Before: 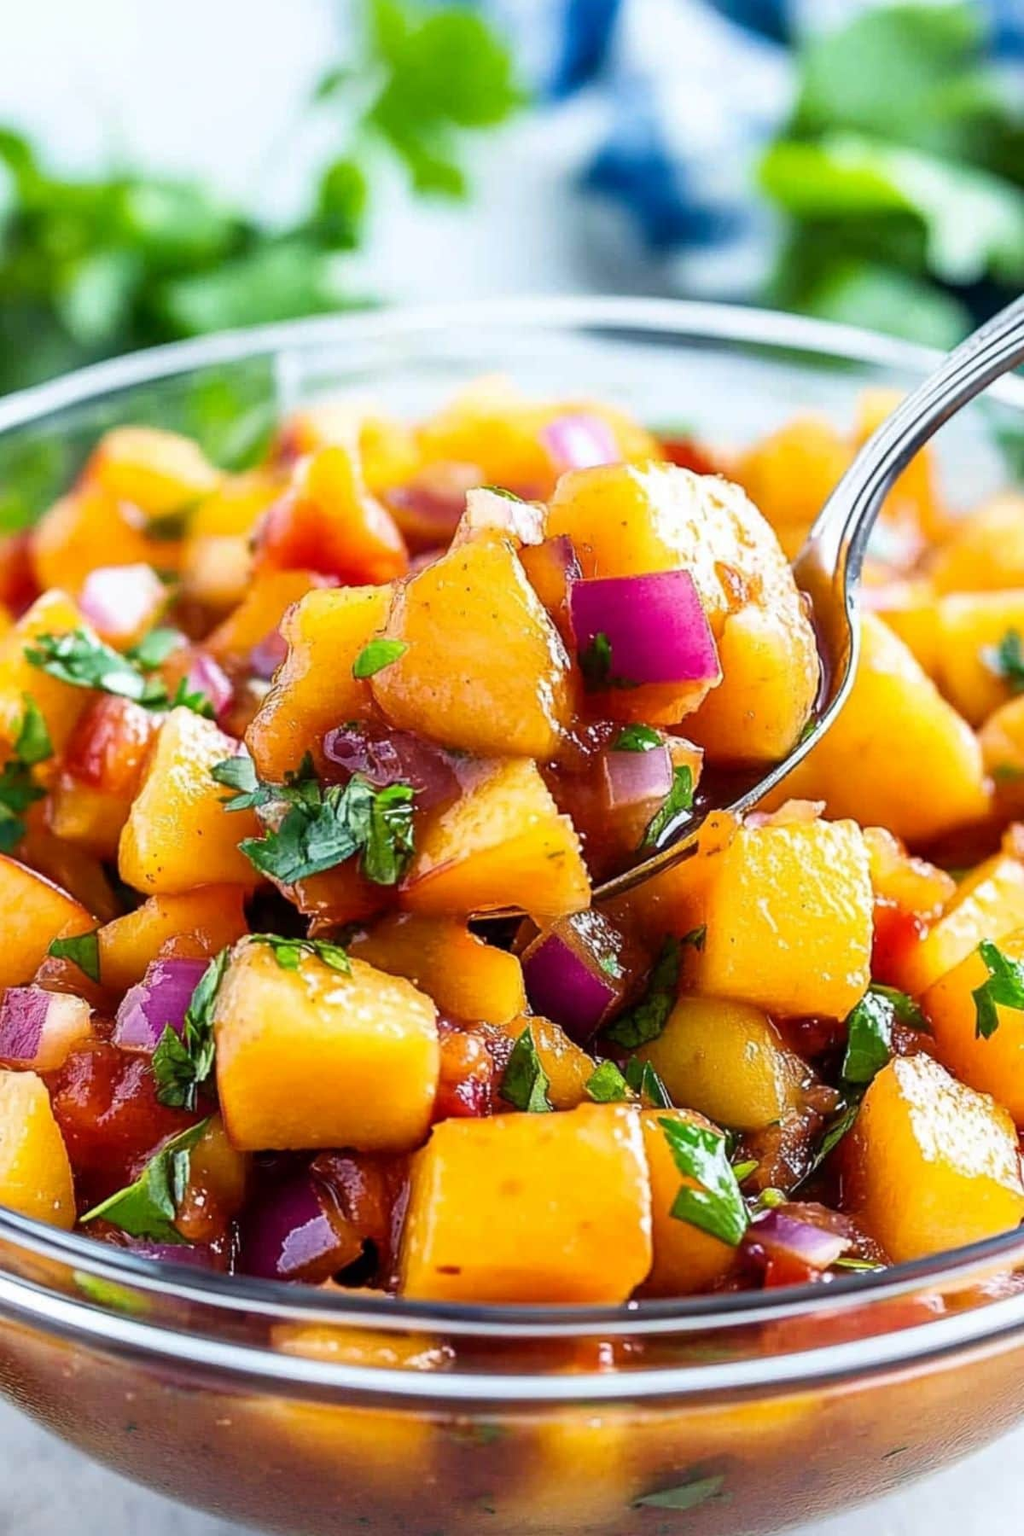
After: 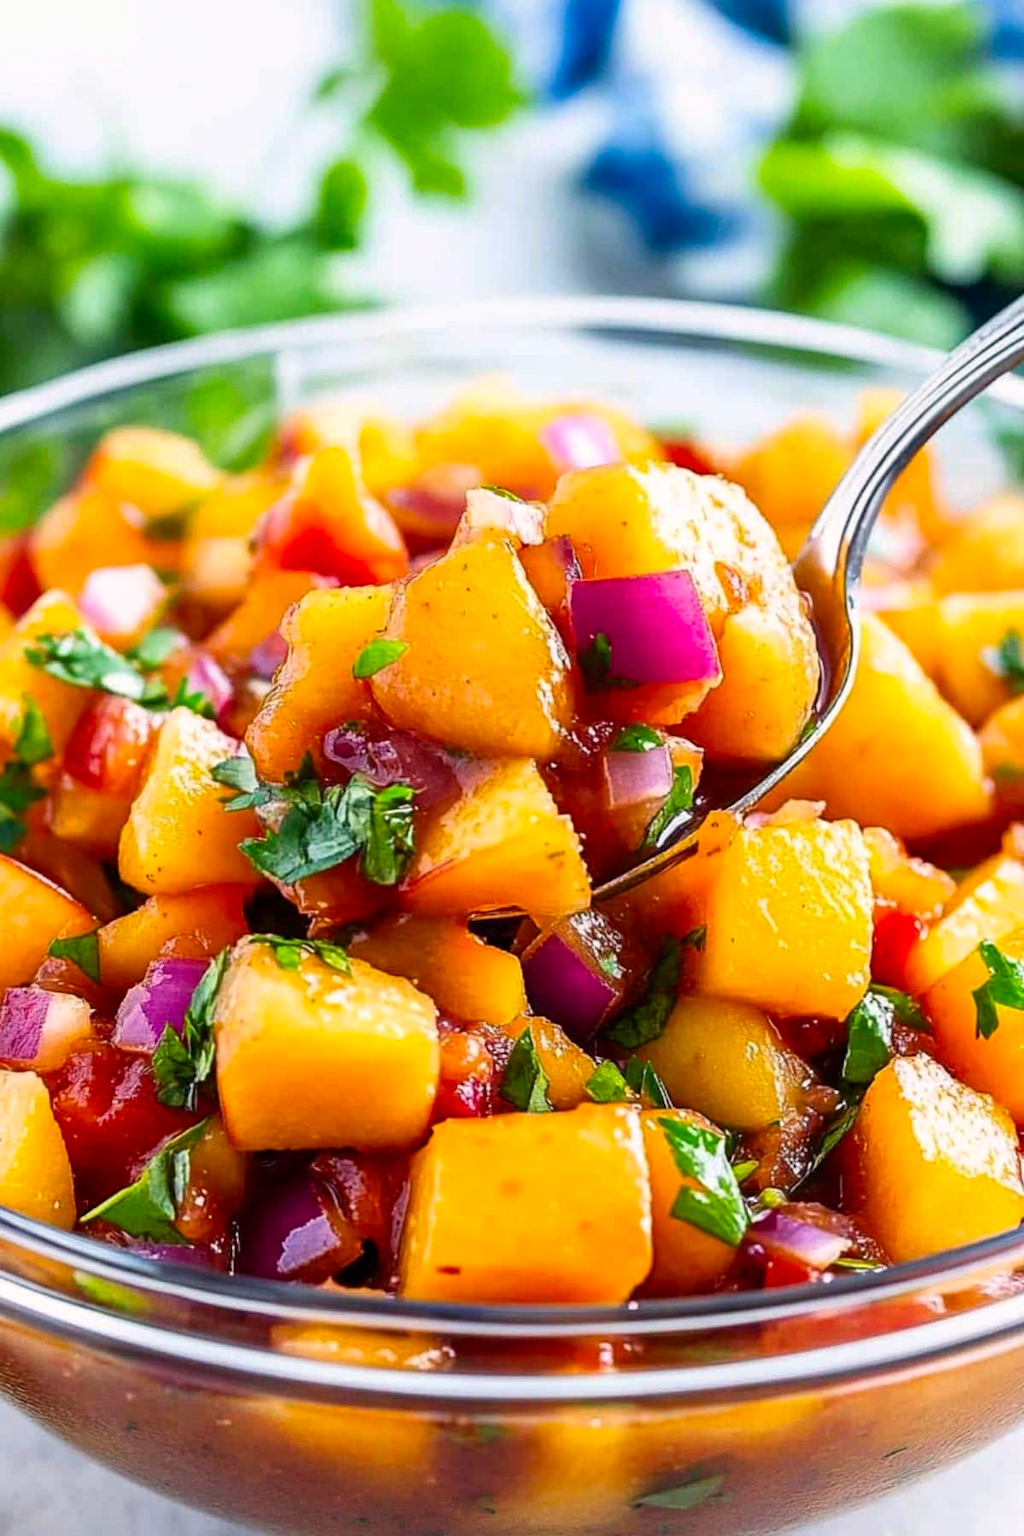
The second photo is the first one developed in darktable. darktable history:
color correction: highlights a* 3.33, highlights b* 1.69, saturation 1.18
